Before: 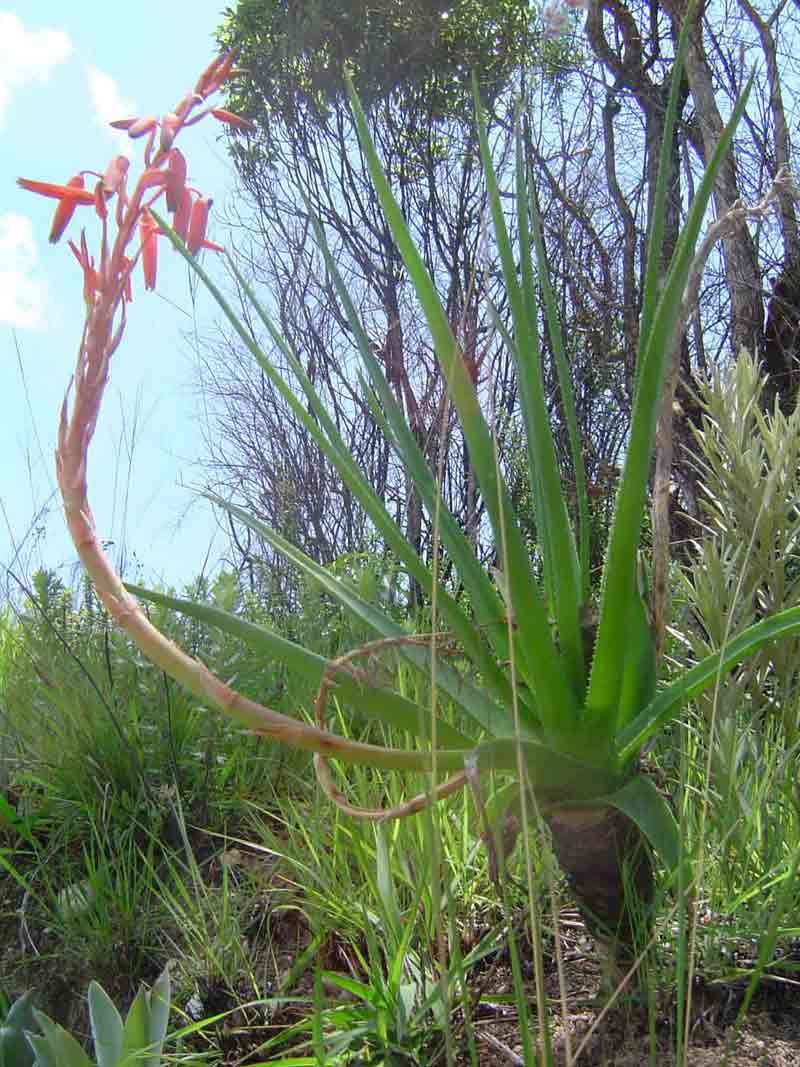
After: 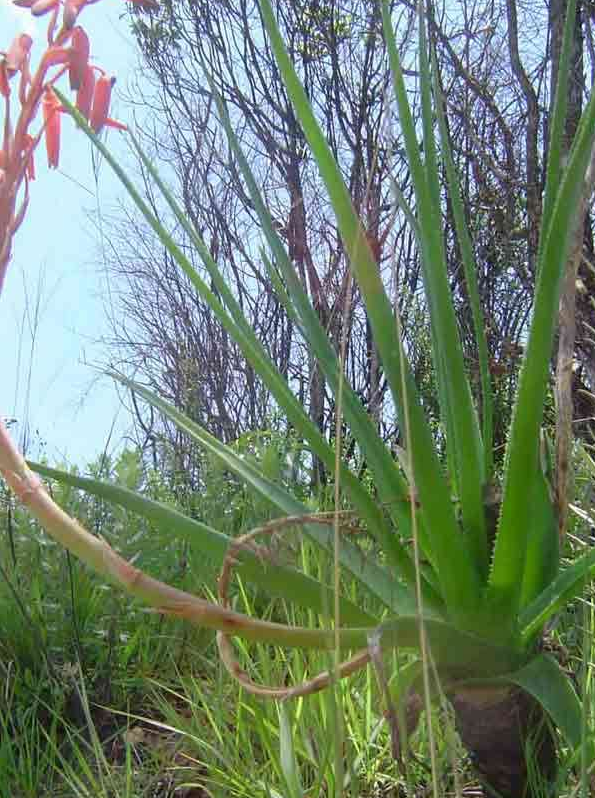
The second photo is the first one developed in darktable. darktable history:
crop and rotate: left 12.167%, top 11.473%, right 13.397%, bottom 13.672%
